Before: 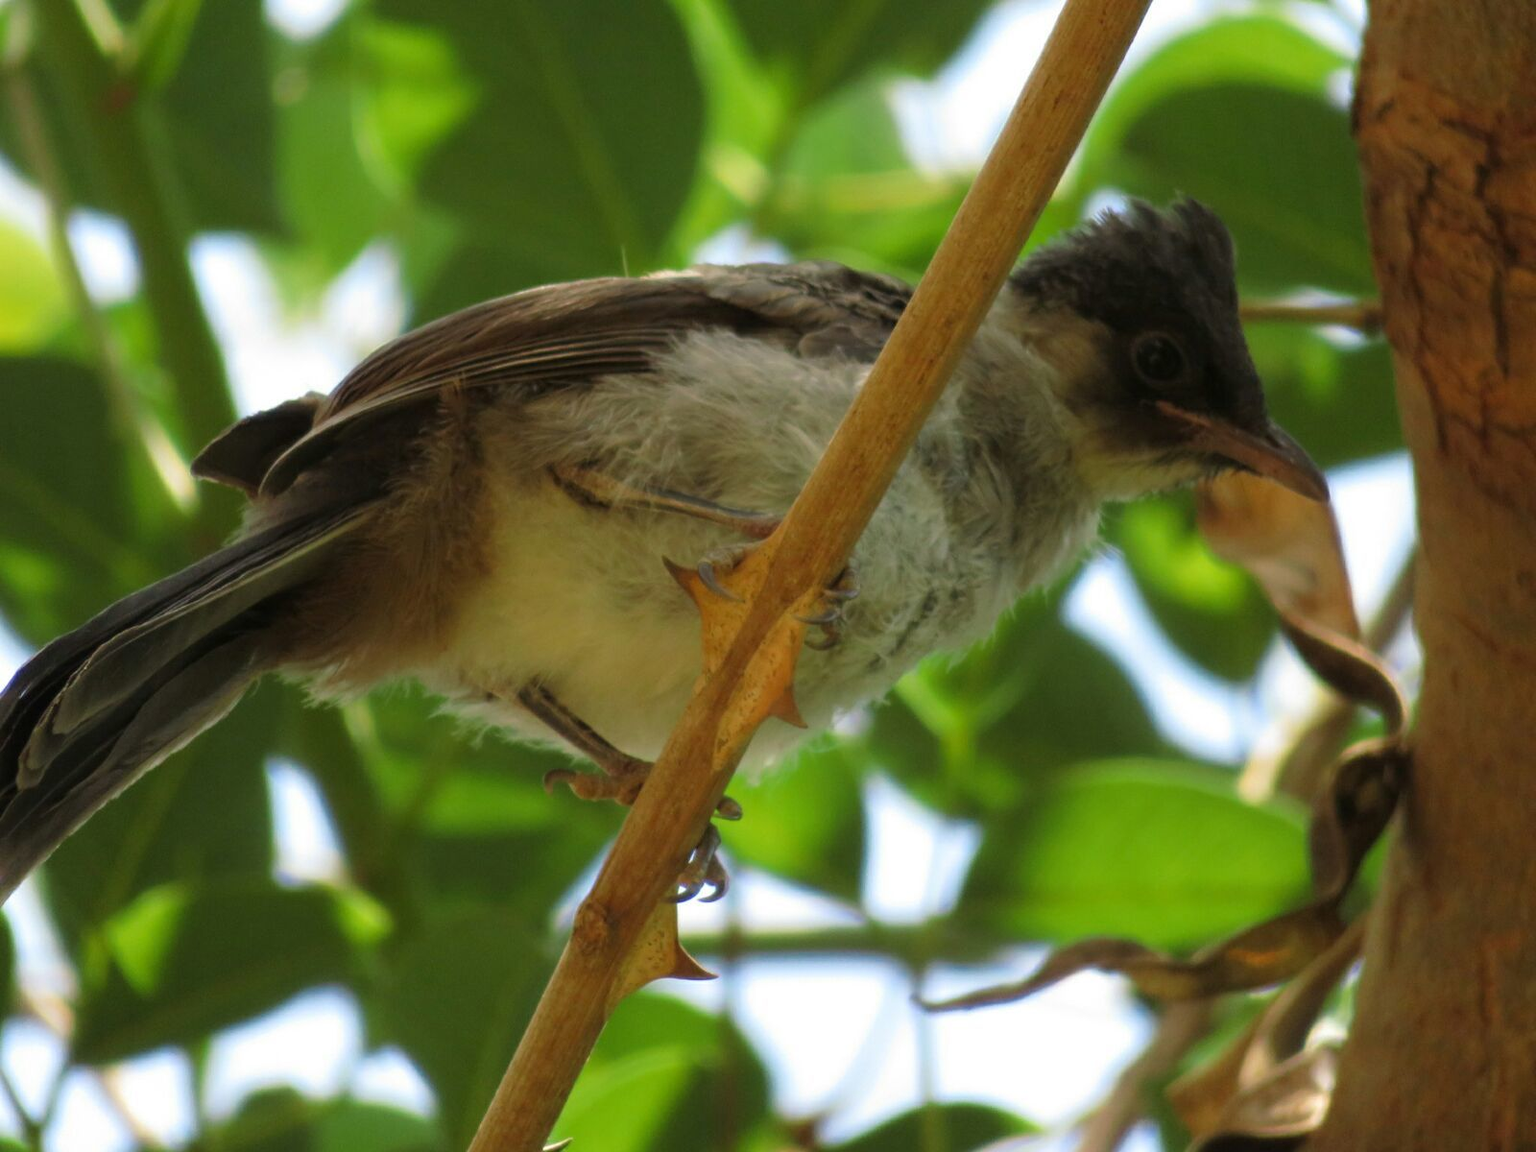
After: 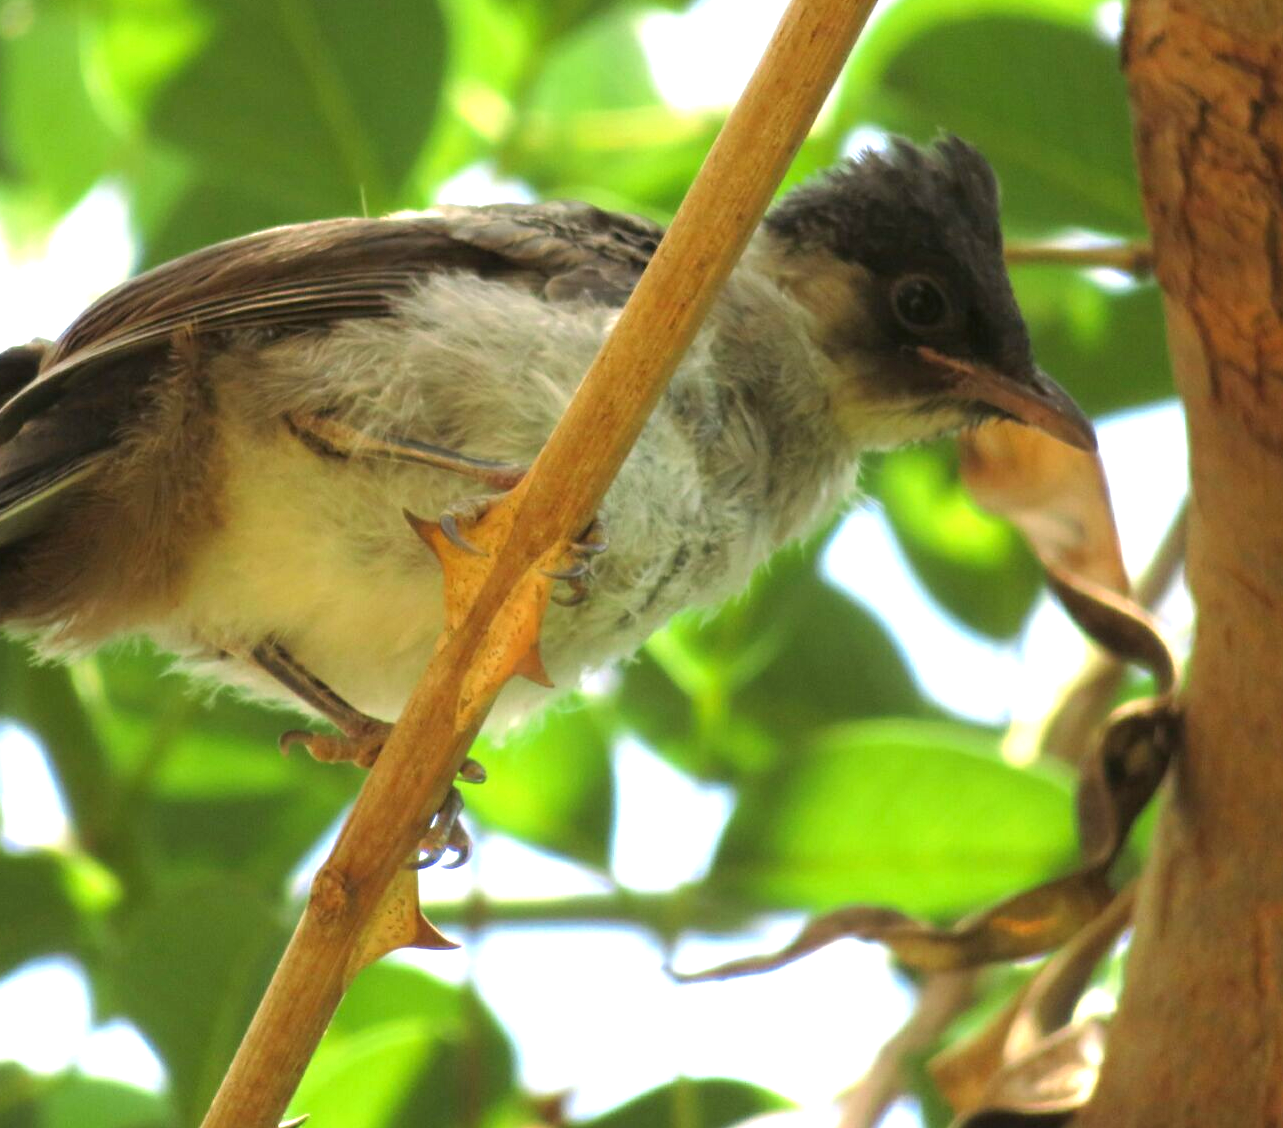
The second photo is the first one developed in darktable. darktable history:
exposure: black level correction 0, exposure 1.103 EV, compensate exposure bias true, compensate highlight preservation false
crop and rotate: left 17.959%, top 5.962%, right 1.842%
